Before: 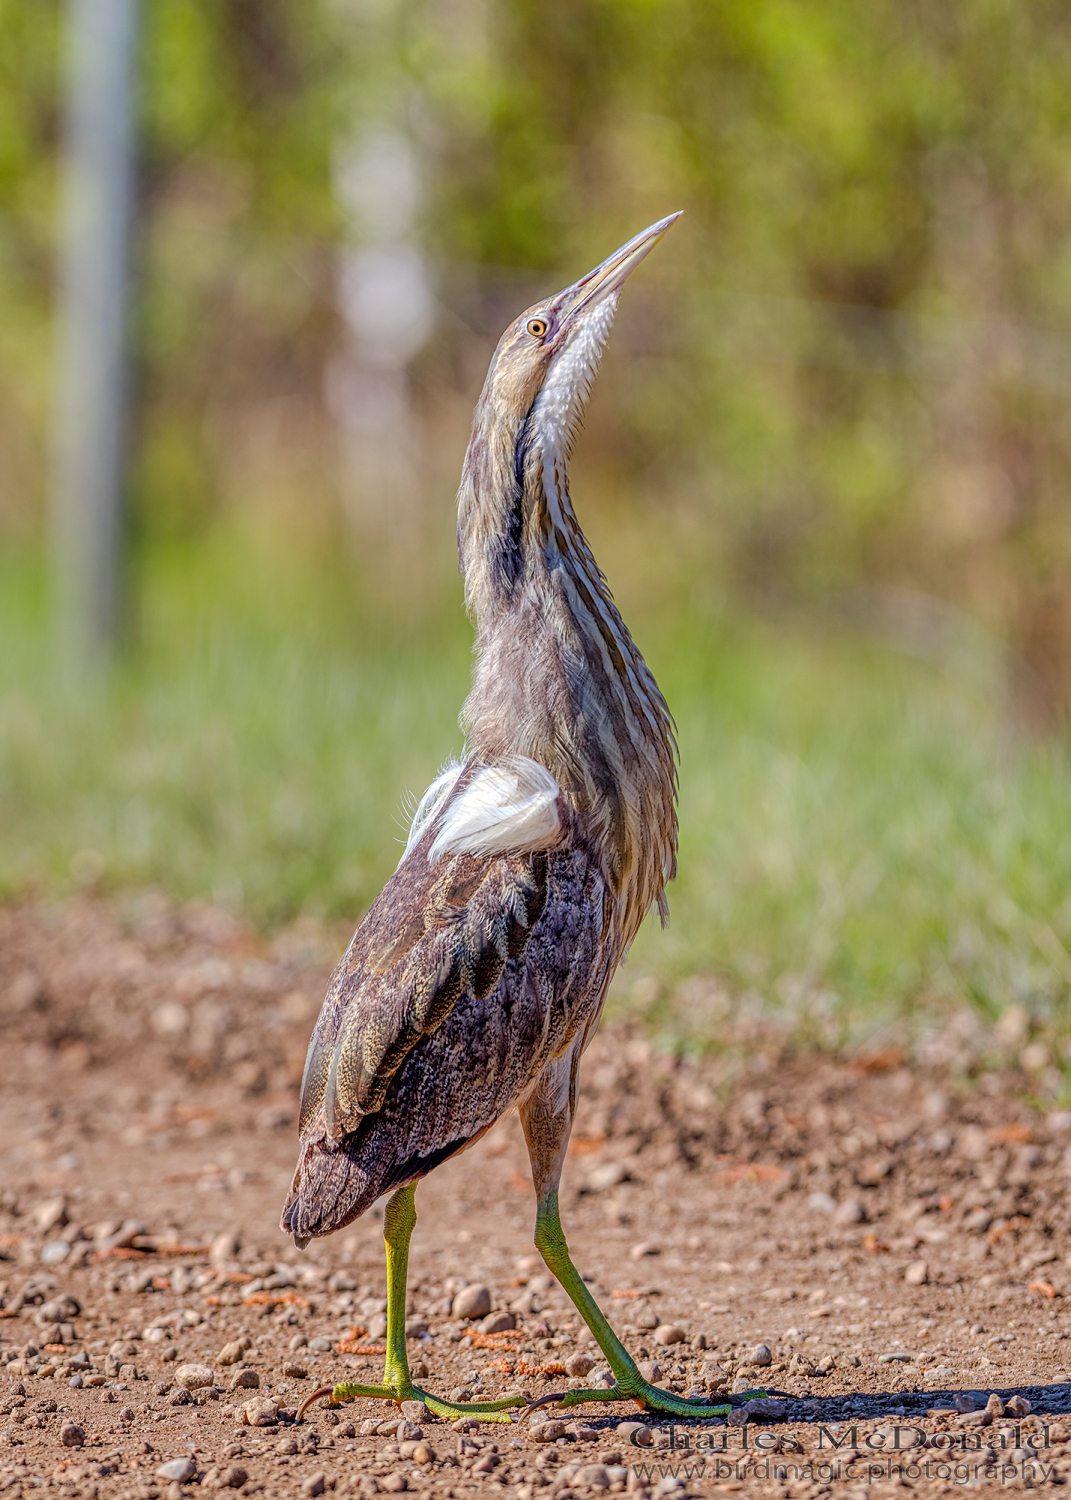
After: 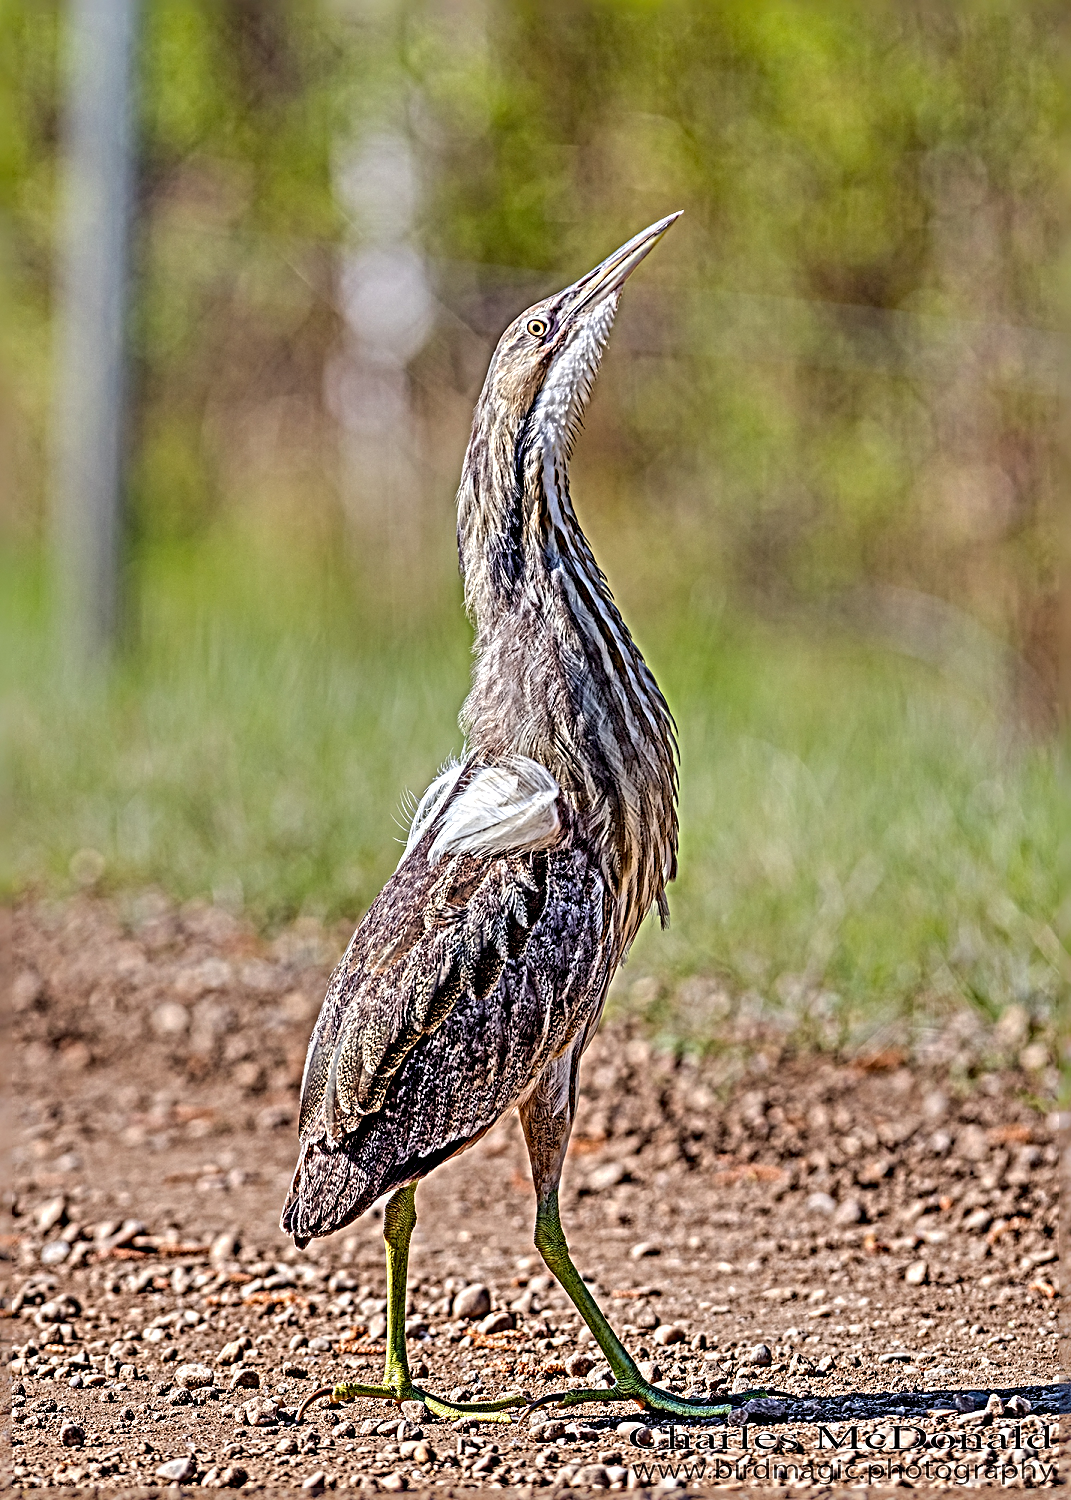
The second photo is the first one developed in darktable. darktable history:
sharpen: radius 6.282, amount 1.791, threshold 0.057
